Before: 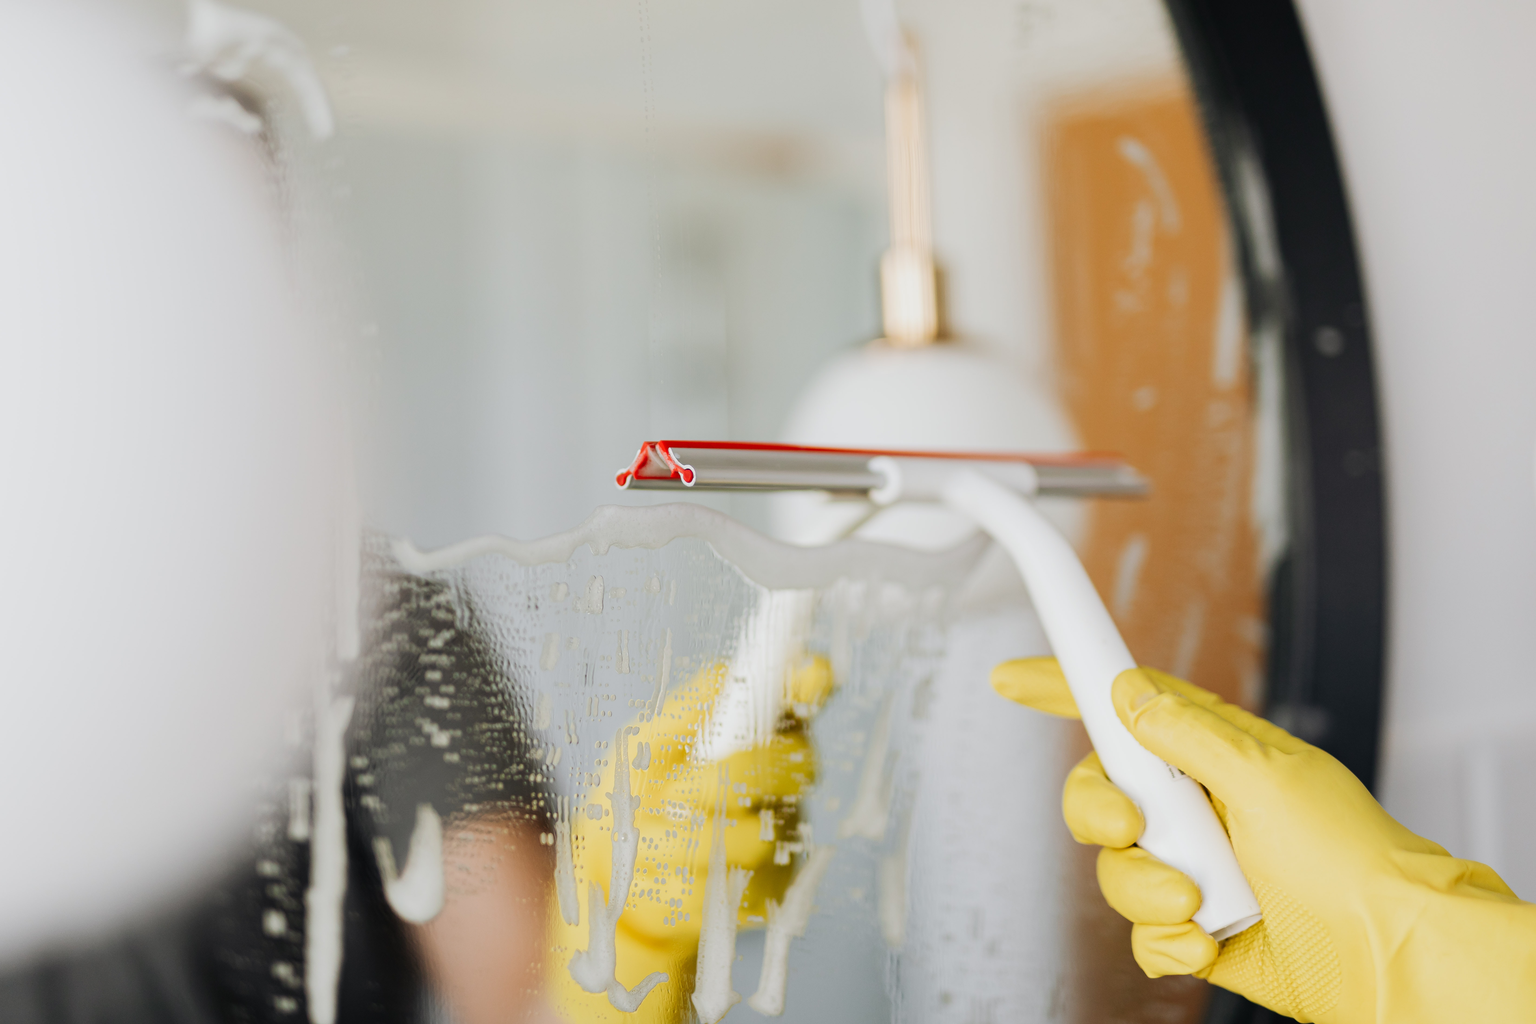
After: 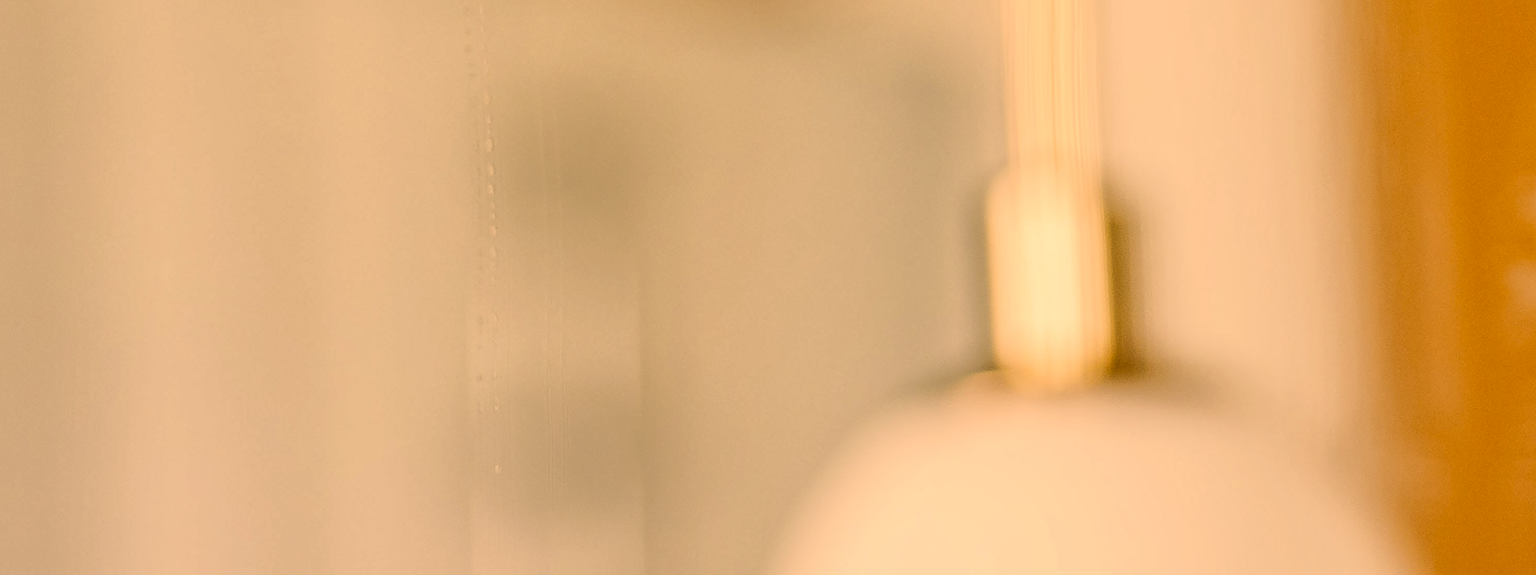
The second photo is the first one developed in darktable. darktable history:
crop: left 28.64%, top 16.832%, right 26.637%, bottom 58.055%
sharpen: on, module defaults
color correction: highlights a* 17.94, highlights b* 35.39, shadows a* 1.48, shadows b* 6.42, saturation 1.01
local contrast: highlights 20%, shadows 30%, detail 200%, midtone range 0.2
